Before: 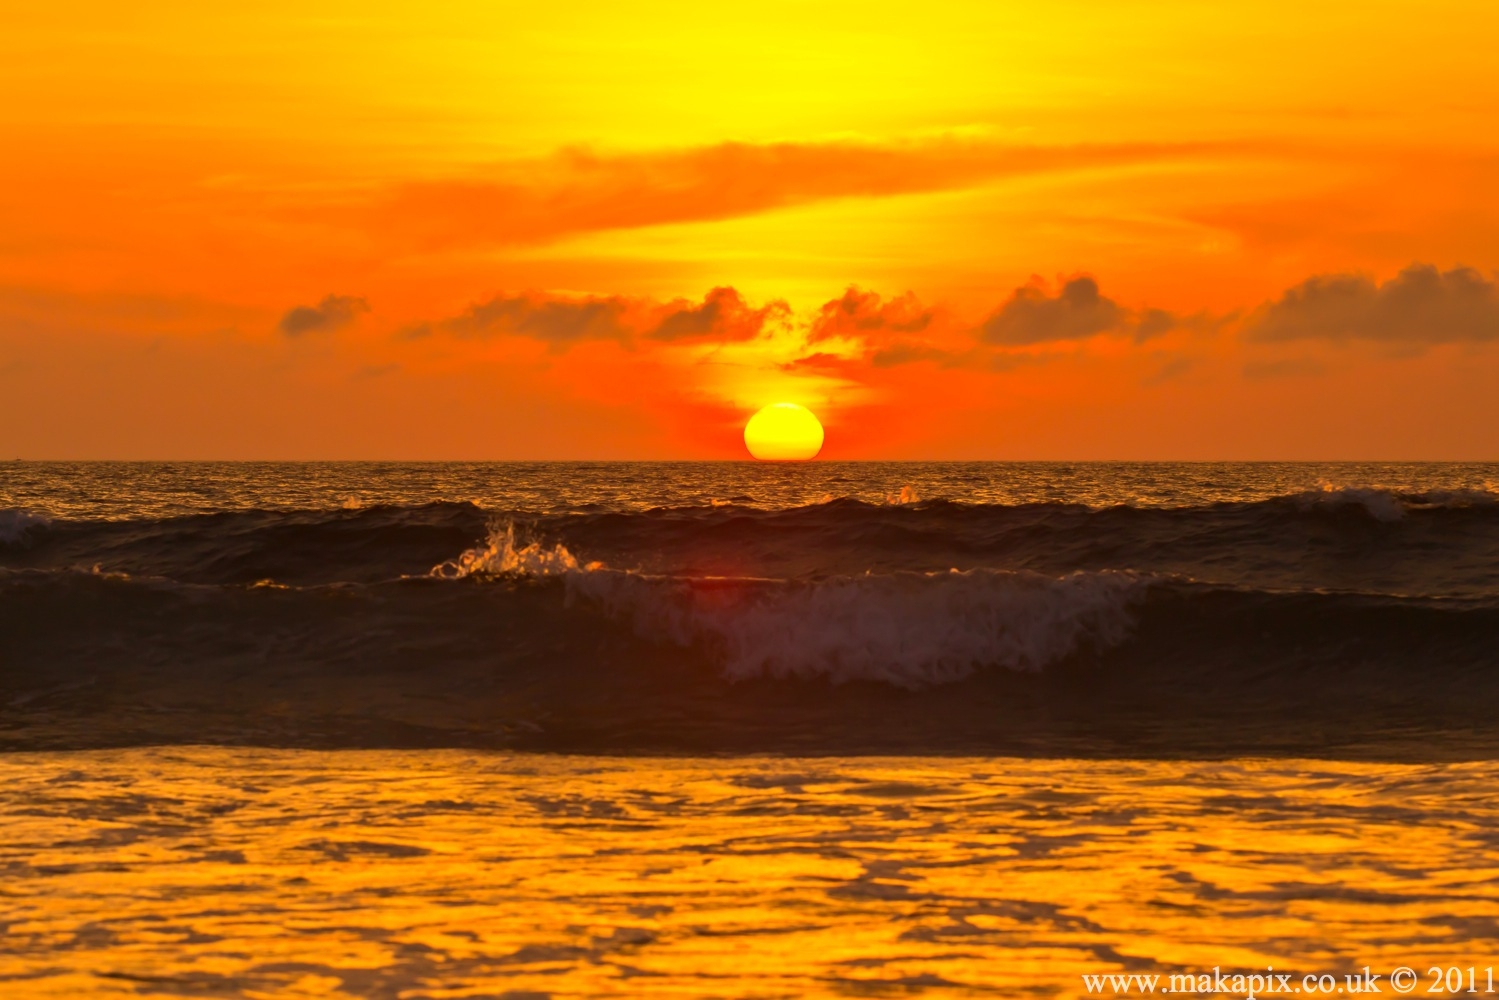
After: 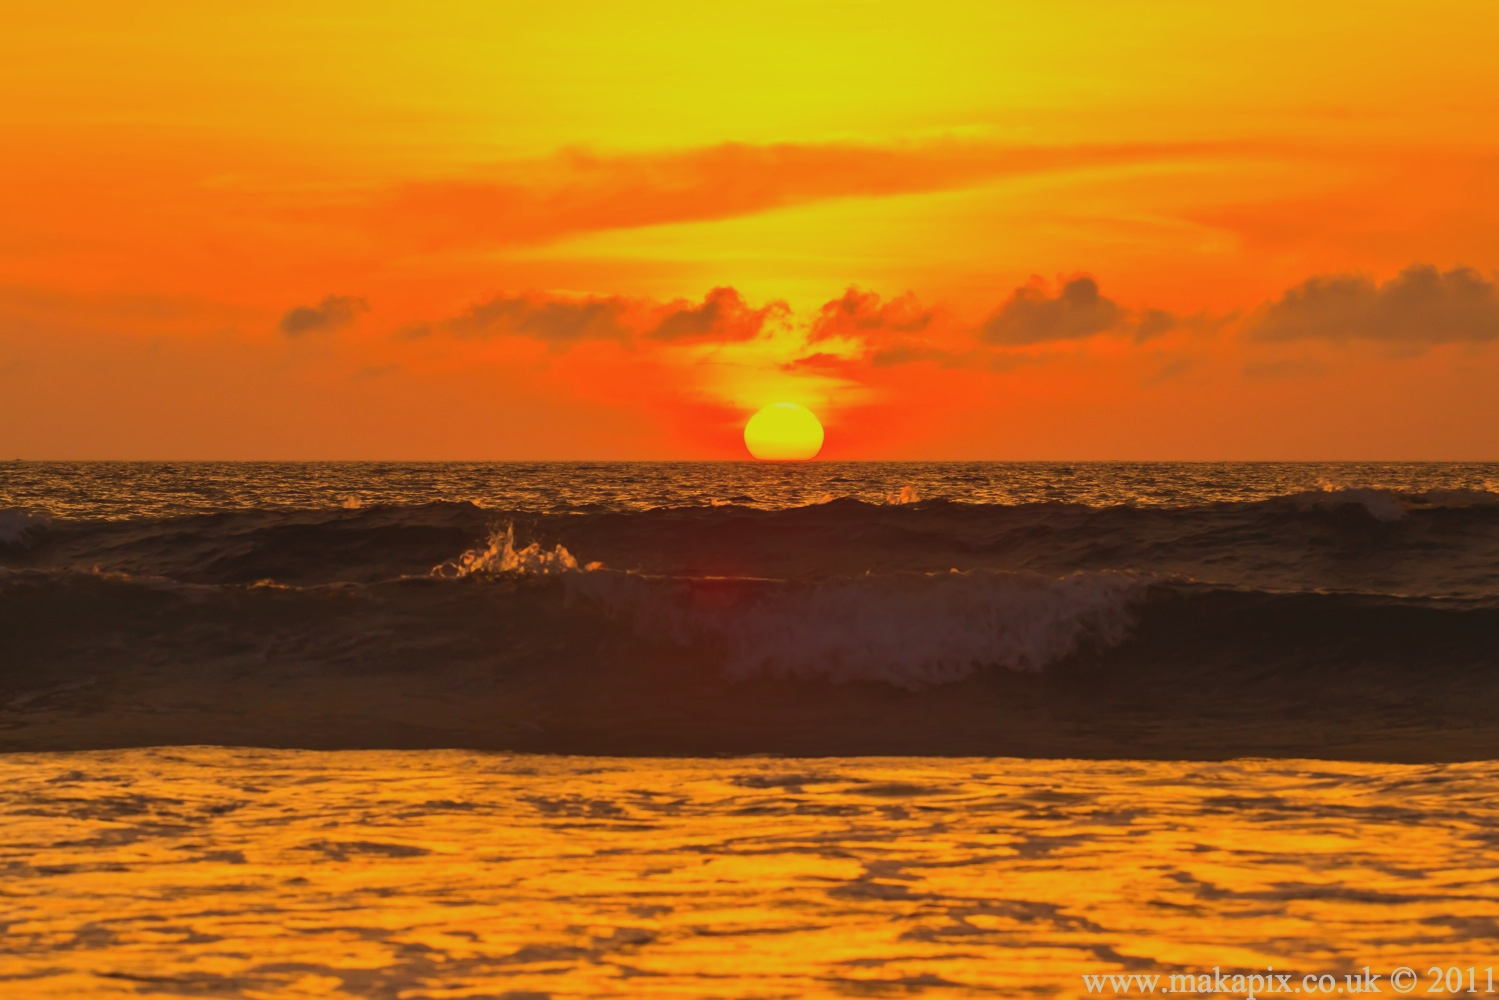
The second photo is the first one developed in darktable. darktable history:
sigmoid: contrast 1.12, target black 0.582, color processing RGB ratio
tone equalizer: -6 EV -0.17 EV, -3 EV -1.03 EV
